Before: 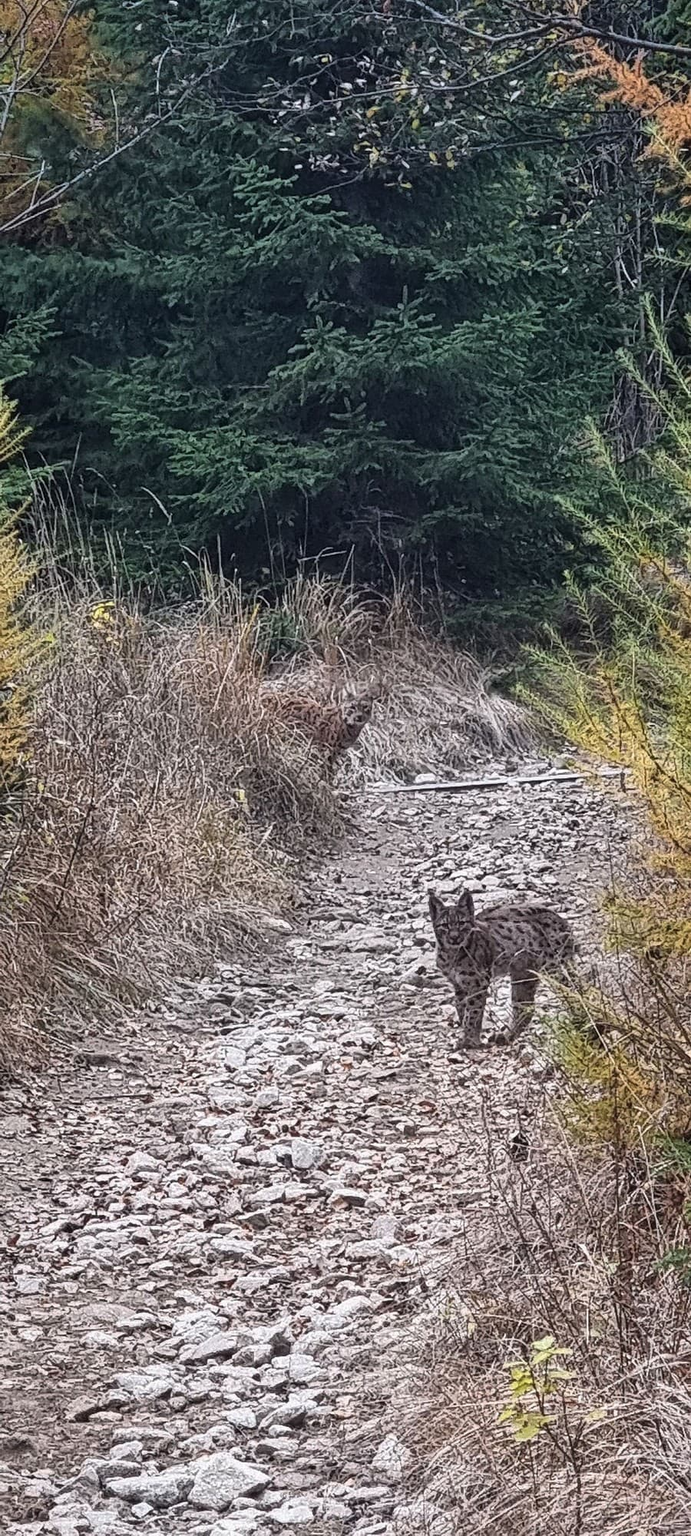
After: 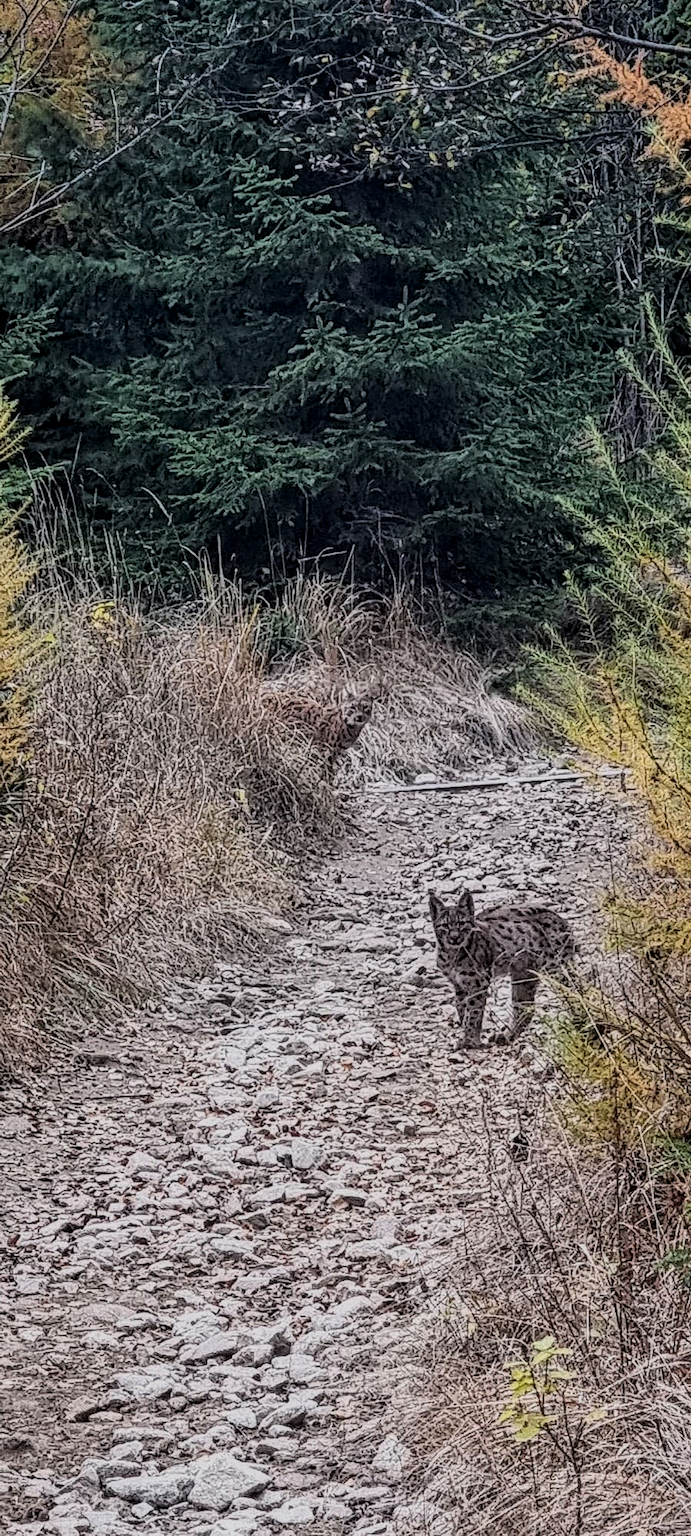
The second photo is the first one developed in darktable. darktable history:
local contrast: detail 130%
shadows and highlights: radius 91.35, shadows -15, white point adjustment 0.27, highlights 33.03, compress 48.27%, soften with gaussian
filmic rgb: black relative exposure -7.65 EV, white relative exposure 4.56 EV, threshold 3 EV, hardness 3.61, color science v6 (2022), enable highlight reconstruction true
